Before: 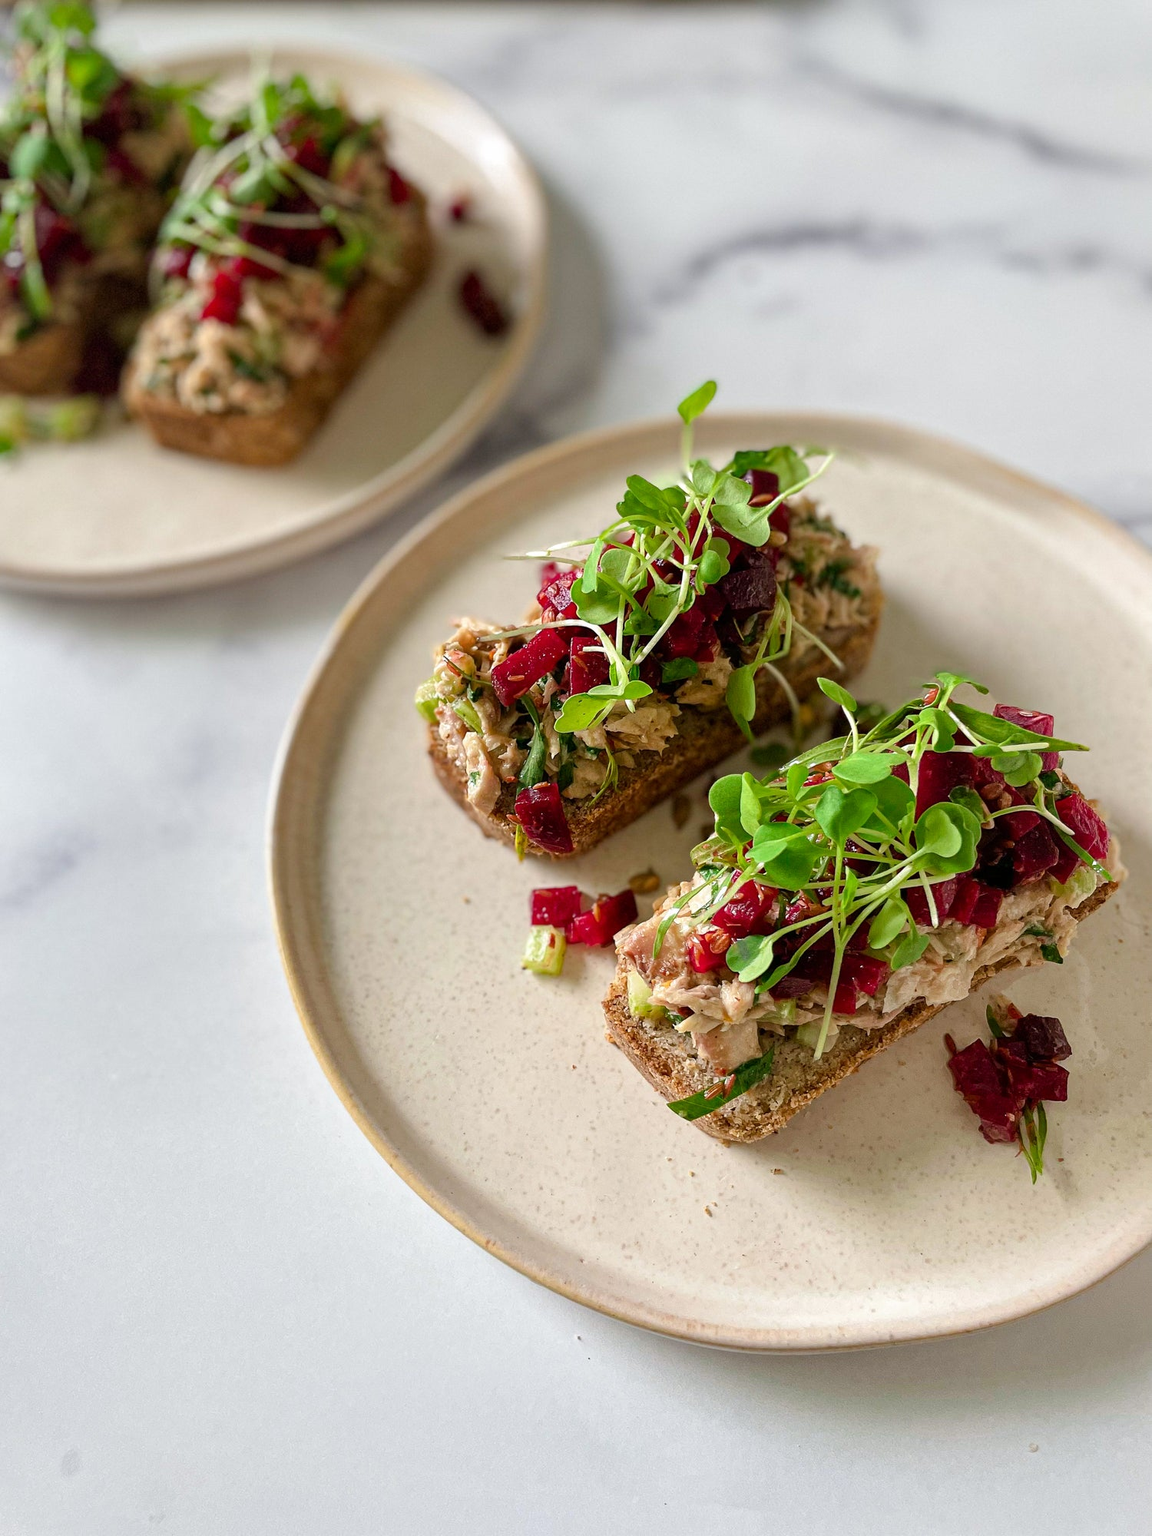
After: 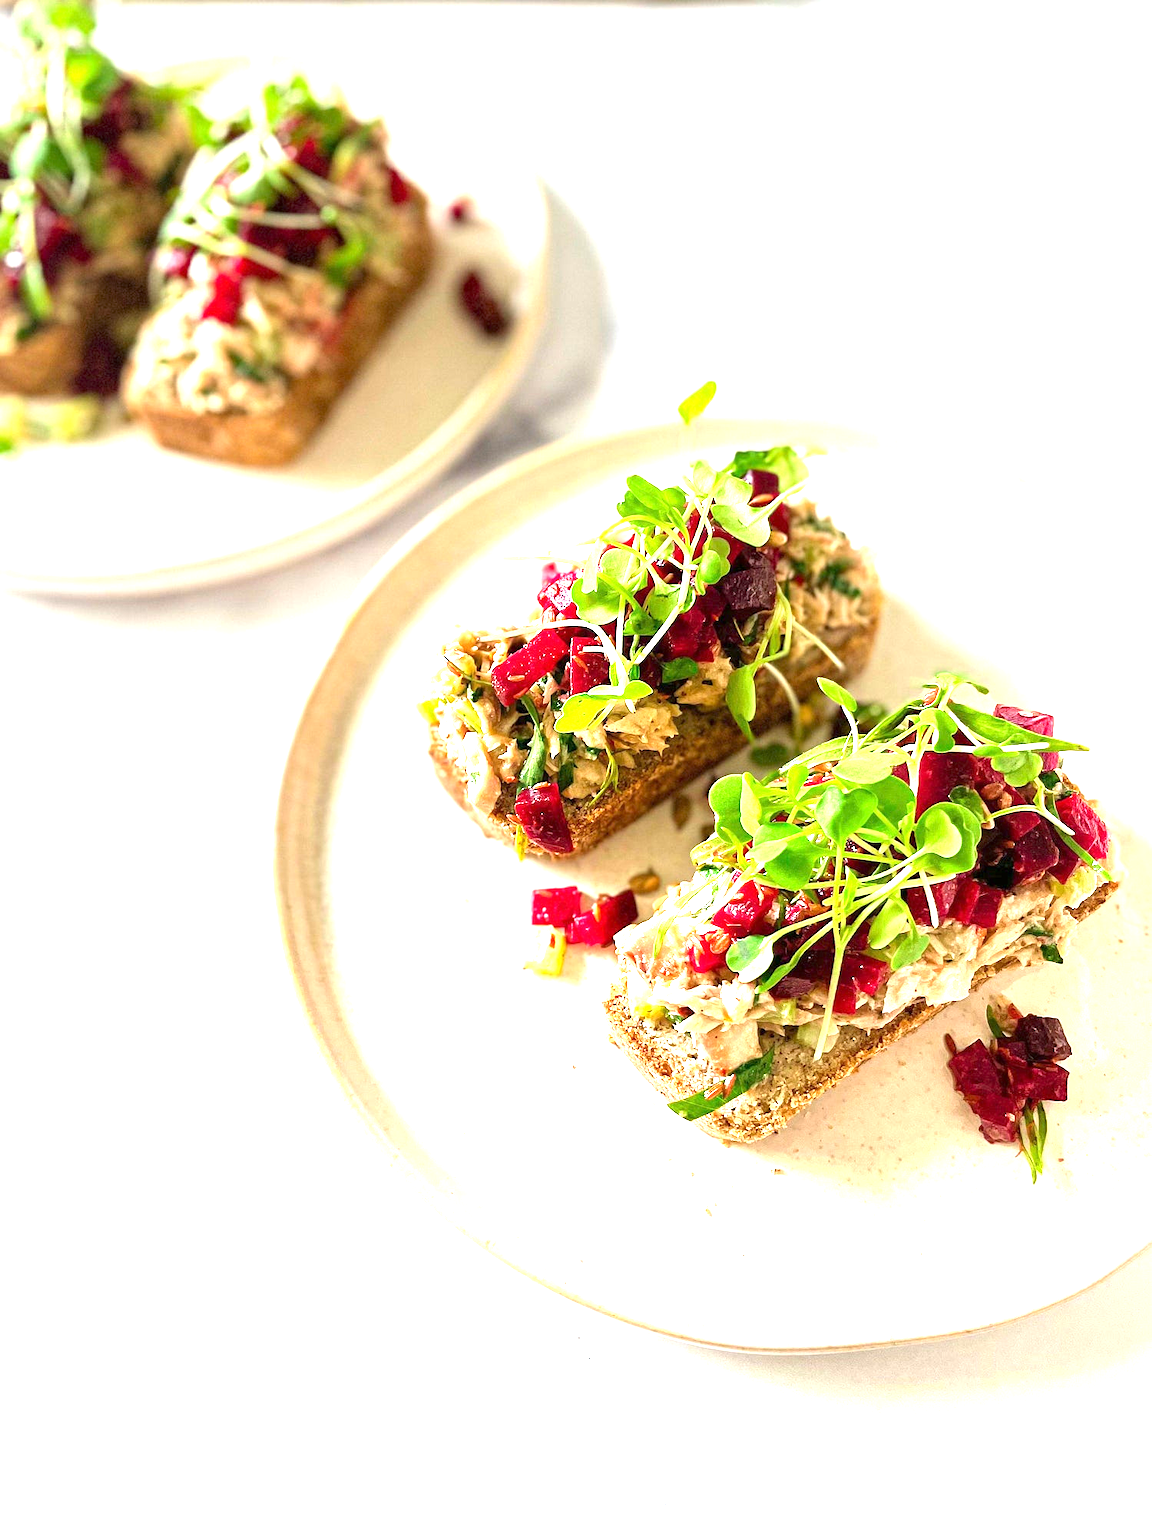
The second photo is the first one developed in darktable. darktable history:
exposure: exposure 1.988 EV, compensate exposure bias true, compensate highlight preservation false
